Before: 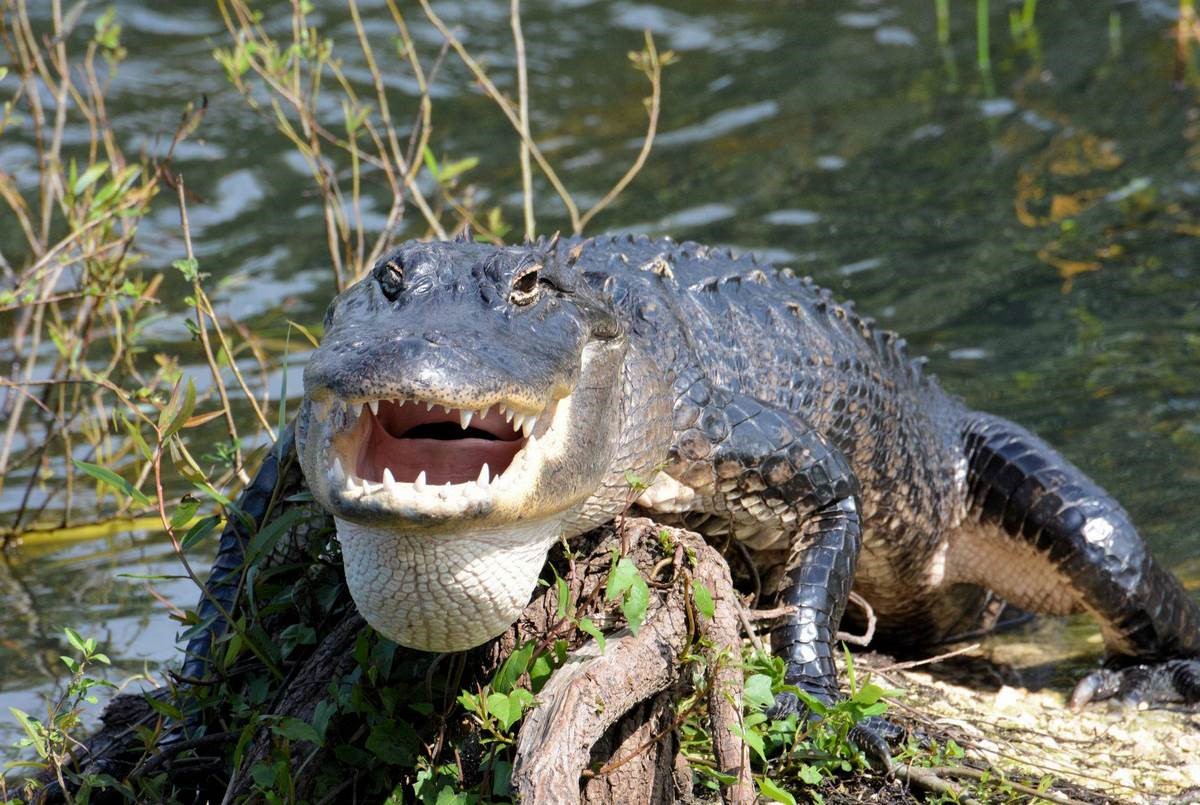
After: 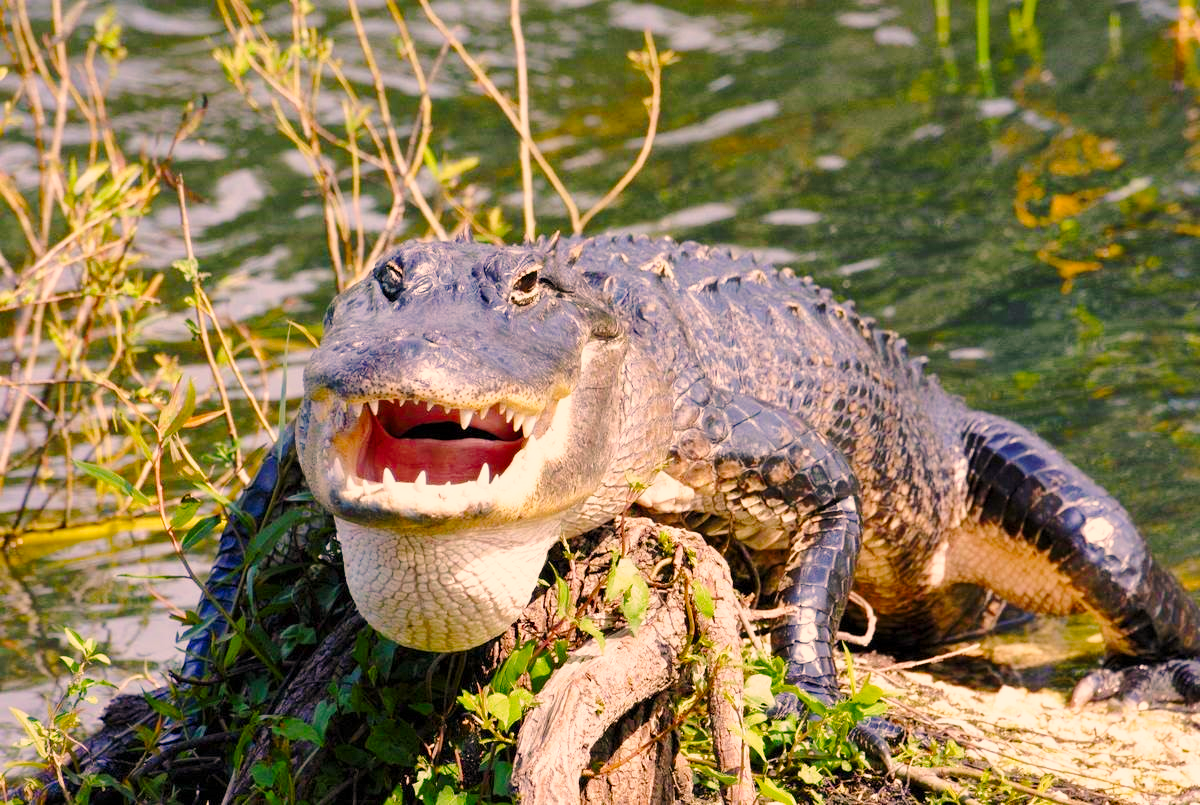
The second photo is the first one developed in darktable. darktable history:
contrast brightness saturation: saturation -0.058
base curve: curves: ch0 [(0, 0) (0.028, 0.03) (0.121, 0.232) (0.46, 0.748) (0.859, 0.968) (1, 1)], preserve colors none
shadows and highlights: on, module defaults
color balance rgb: perceptual saturation grading › global saturation 20%, perceptual saturation grading › highlights -25.218%, perceptual saturation grading › shadows 49.596%
color correction: highlights a* 17.51, highlights b* 18.89
